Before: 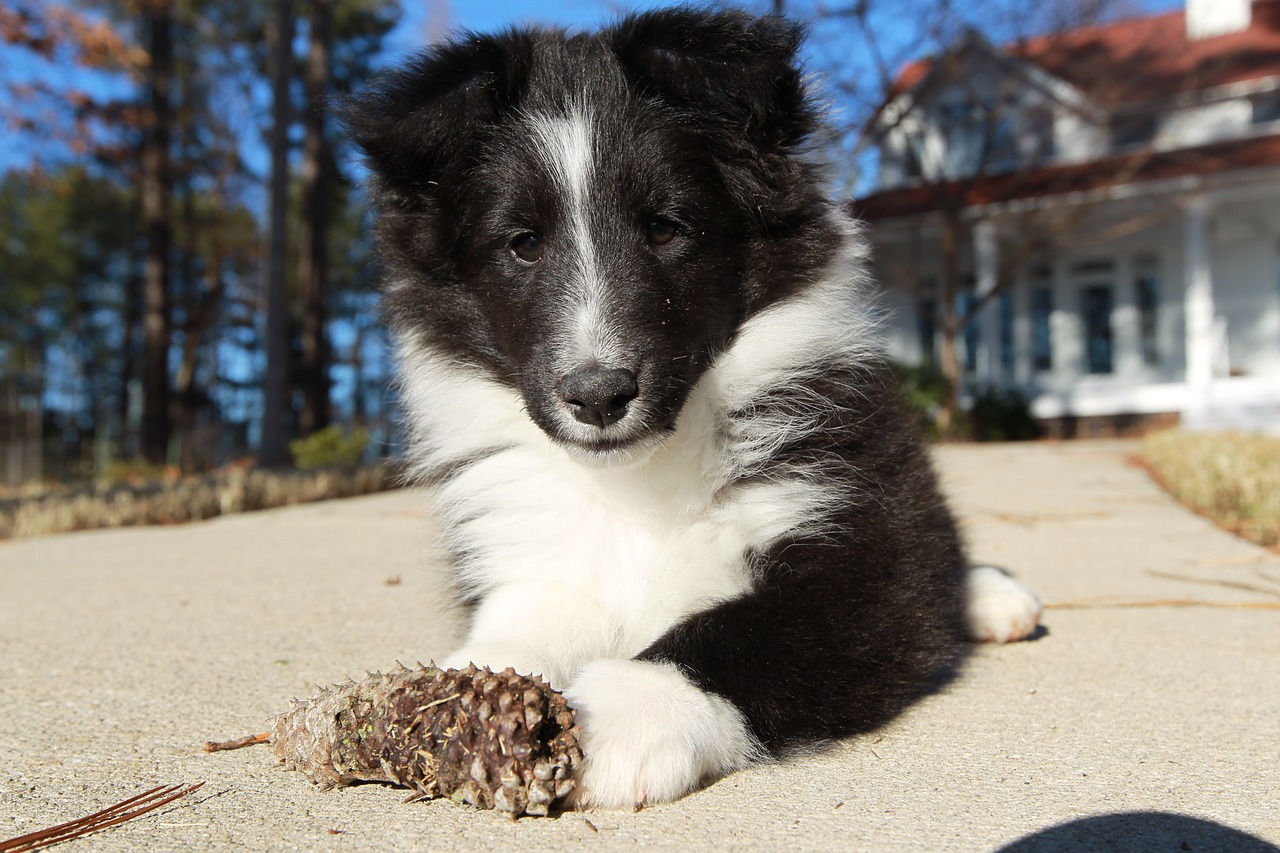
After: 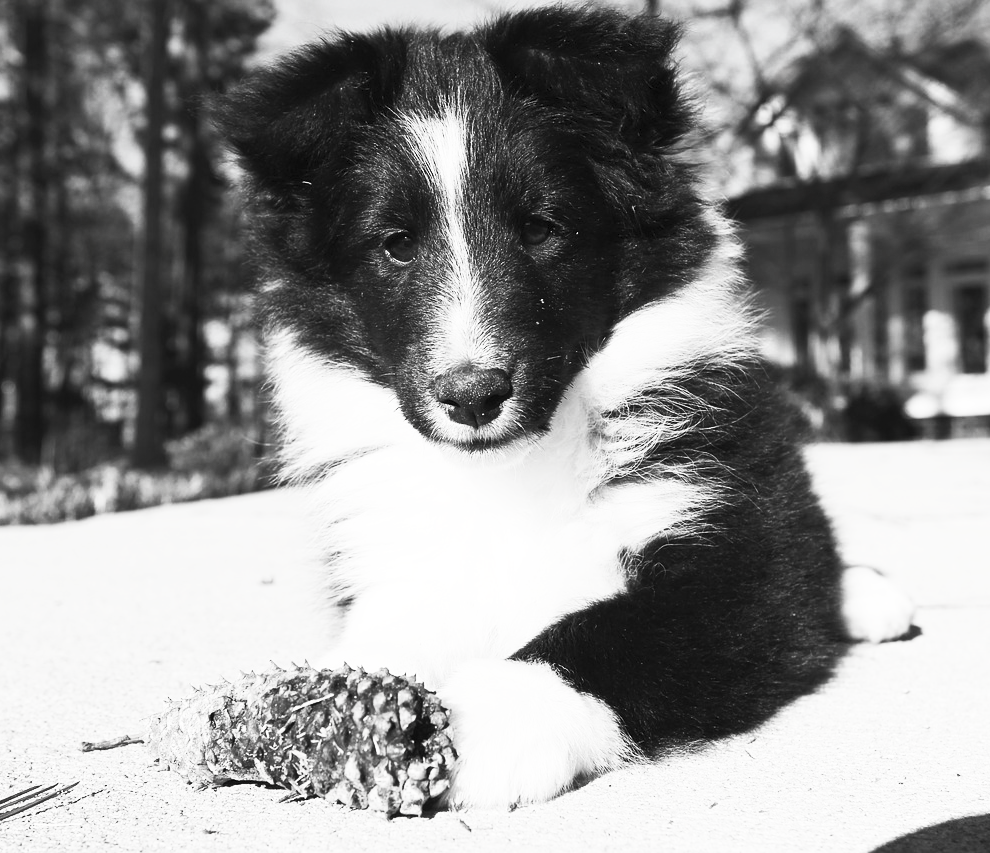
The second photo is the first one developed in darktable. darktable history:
contrast brightness saturation: contrast 0.519, brightness 0.466, saturation -0.99
crop: left 9.856%, right 12.797%
